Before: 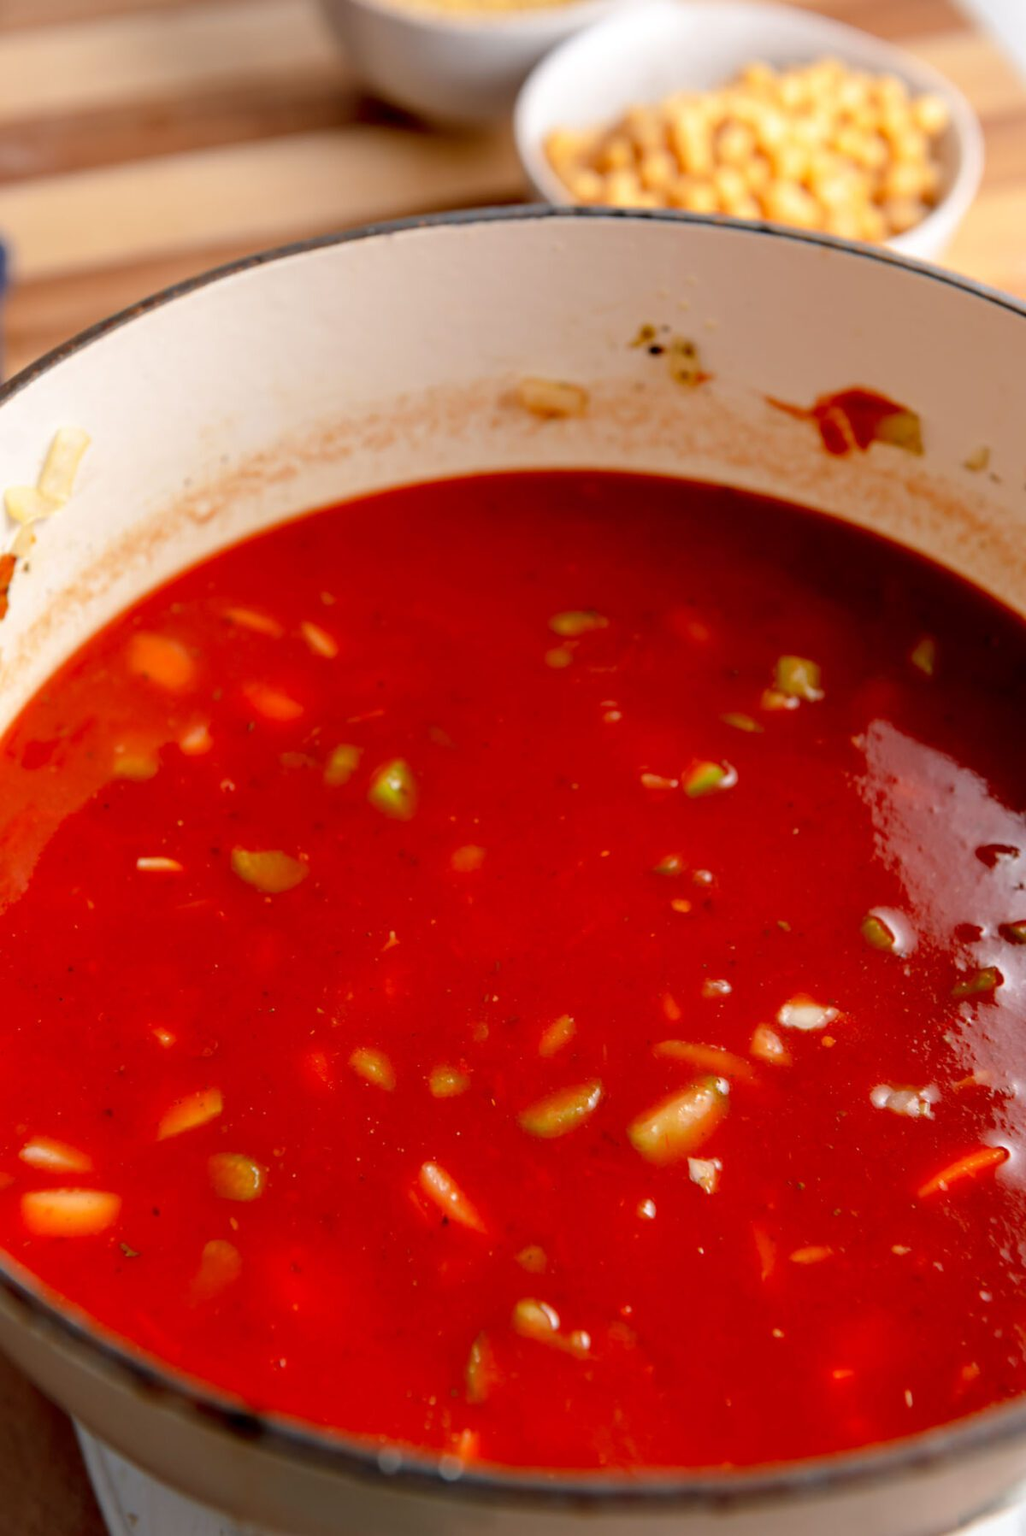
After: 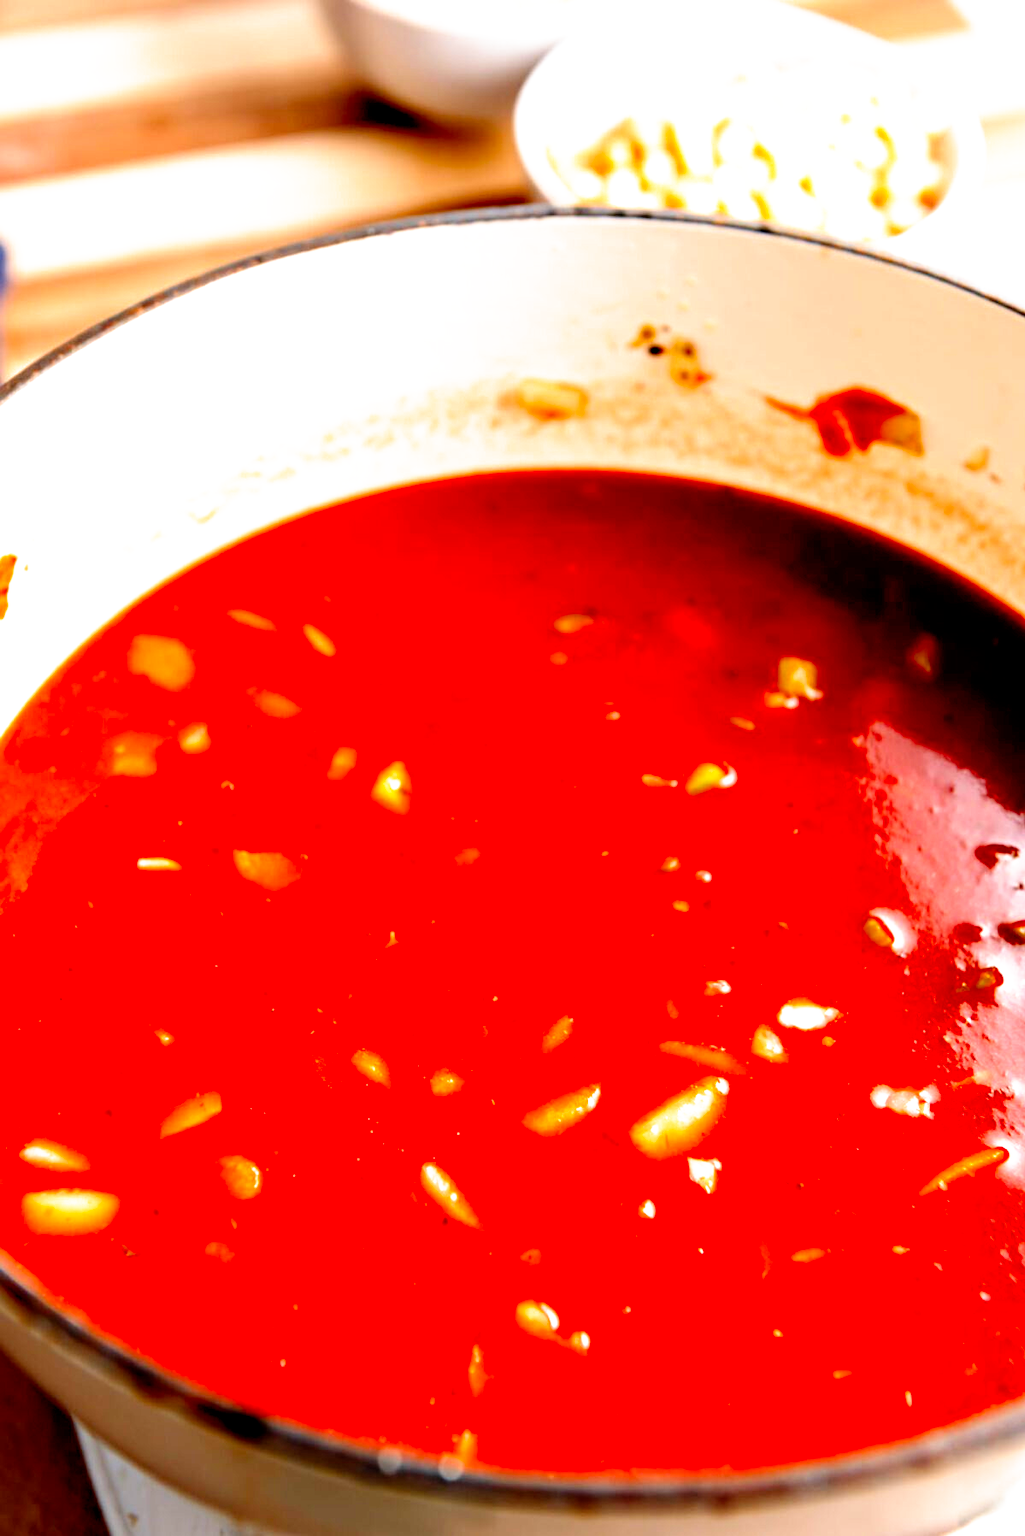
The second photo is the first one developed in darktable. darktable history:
tone equalizer: on, module defaults
filmic rgb: black relative exposure -5.5 EV, white relative exposure 2.5 EV, threshold 3 EV, target black luminance 0%, hardness 4.51, latitude 67.35%, contrast 1.453, shadows ↔ highlights balance -3.52%, preserve chrominance no, color science v4 (2020), contrast in shadows soft, enable highlight reconstruction true
exposure: black level correction 0, exposure 1 EV, compensate exposure bias true, compensate highlight preservation false
